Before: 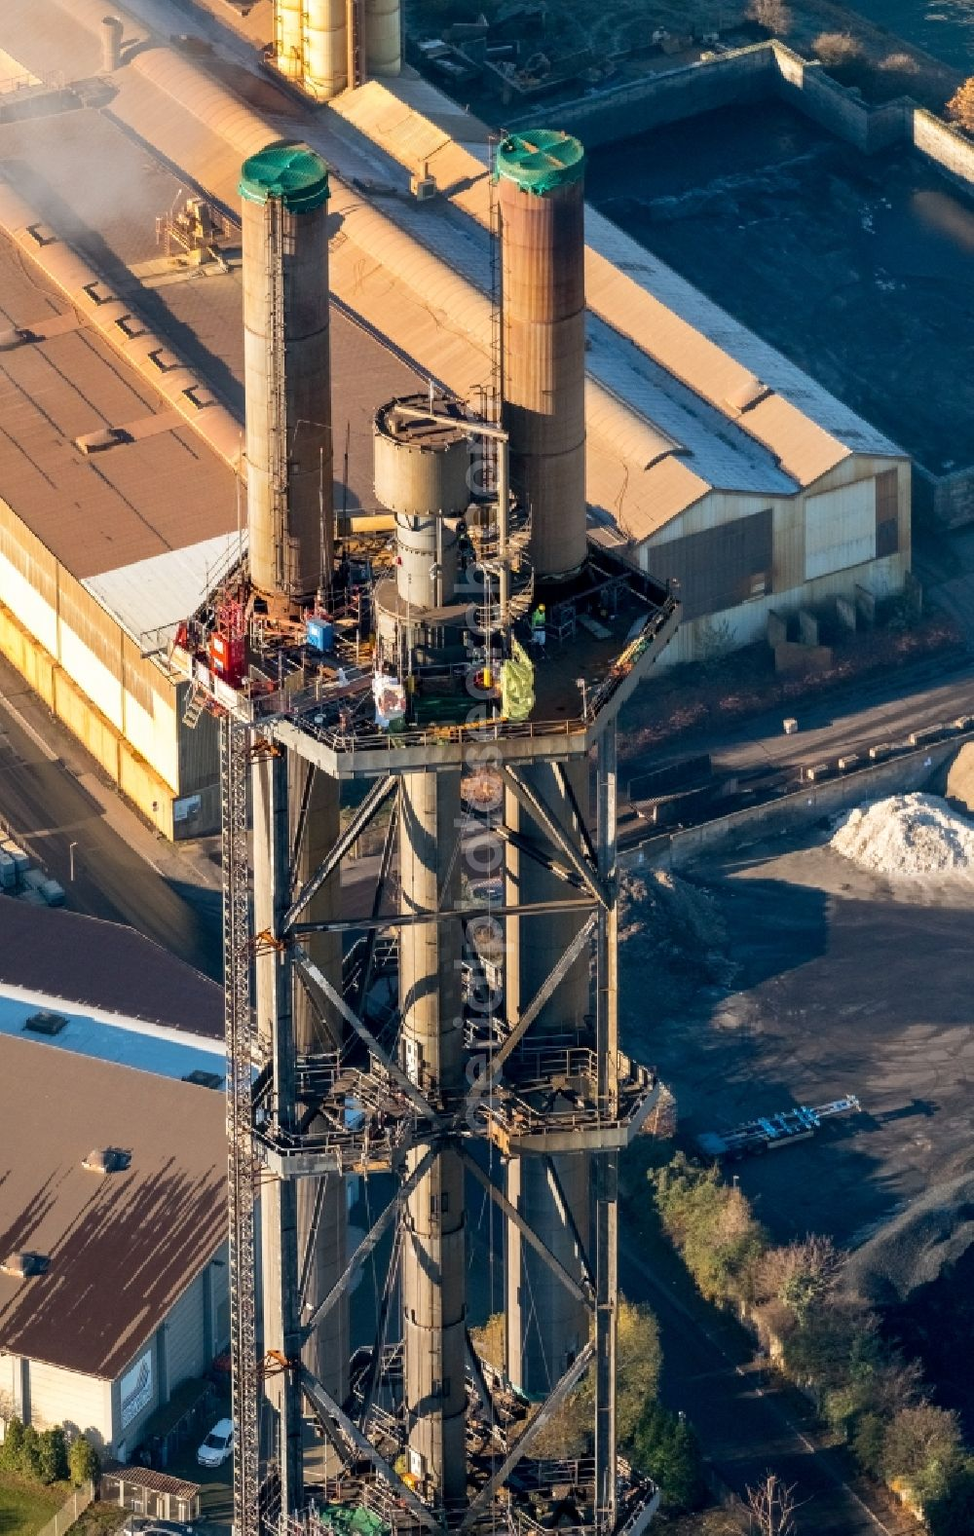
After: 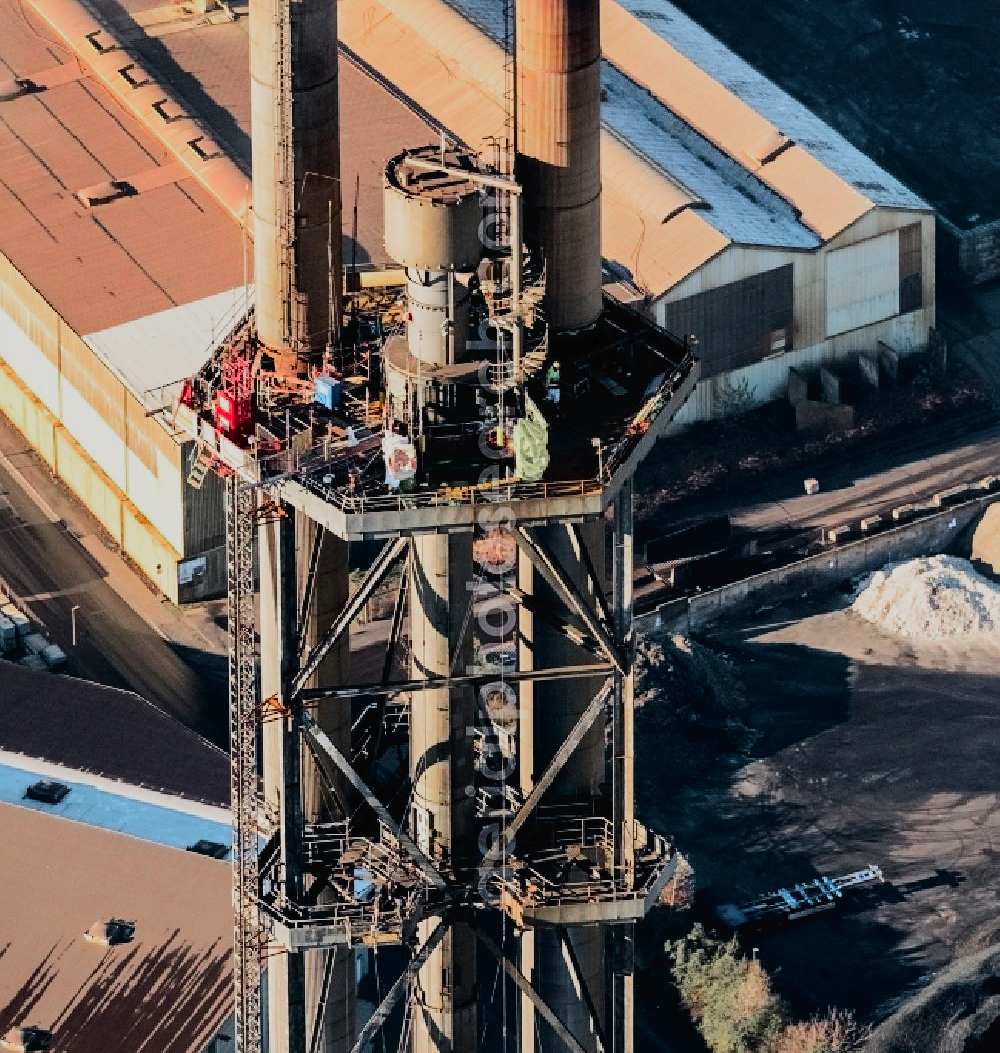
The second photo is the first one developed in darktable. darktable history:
crop: top 16.459%, bottom 16.755%
color zones: curves: ch0 [(0, 0.466) (0.128, 0.466) (0.25, 0.5) (0.375, 0.456) (0.5, 0.5) (0.625, 0.5) (0.737, 0.652) (0.875, 0.5)]; ch1 [(0, 0.603) (0.125, 0.618) (0.261, 0.348) (0.372, 0.353) (0.497, 0.363) (0.611, 0.45) (0.731, 0.427) (0.875, 0.518) (0.998, 0.652)]; ch2 [(0, 0.559) (0.125, 0.451) (0.253, 0.564) (0.37, 0.578) (0.5, 0.466) (0.625, 0.471) (0.731, 0.471) (0.88, 0.485)]
filmic rgb: black relative exposure -7.65 EV, white relative exposure 4.56 EV, hardness 3.61, contrast 1.057, add noise in highlights 0.001, preserve chrominance luminance Y, color science v3 (2019), use custom middle-gray values true, contrast in highlights soft
tone curve: curves: ch0 [(0, 0) (0.003, 0.019) (0.011, 0.02) (0.025, 0.019) (0.044, 0.027) (0.069, 0.038) (0.1, 0.056) (0.136, 0.089) (0.177, 0.137) (0.224, 0.187) (0.277, 0.259) (0.335, 0.343) (0.399, 0.437) (0.468, 0.532) (0.543, 0.613) (0.623, 0.685) (0.709, 0.752) (0.801, 0.822) (0.898, 0.9) (1, 1)], color space Lab, independent channels, preserve colors none
sharpen: amount 0.217
